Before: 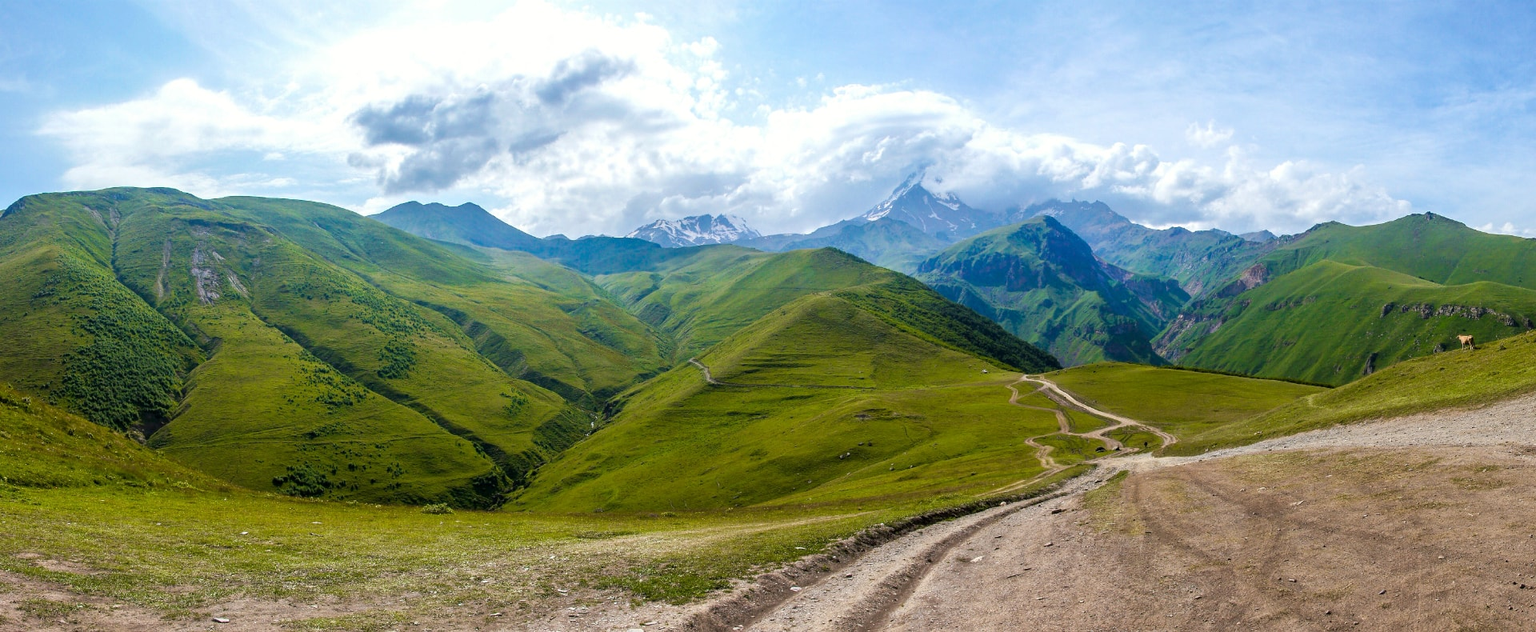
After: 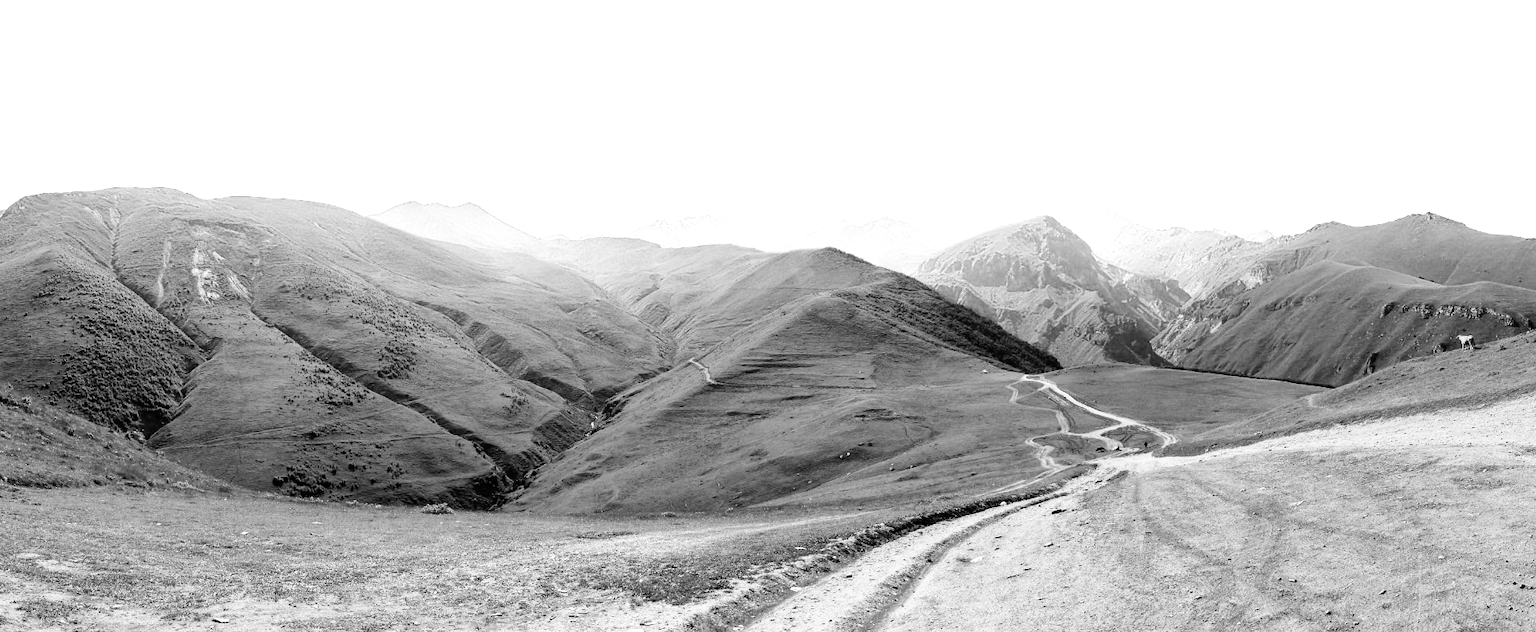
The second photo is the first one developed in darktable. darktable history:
color zones: curves: ch0 [(0, 0.613) (0.01, 0.613) (0.245, 0.448) (0.498, 0.529) (0.642, 0.665) (0.879, 0.777) (0.99, 0.613)]; ch1 [(0, 0) (0.143, 0) (0.286, 0) (0.429, 0) (0.571, 0) (0.714, 0) (0.857, 0)]
base curve: curves: ch0 [(0, 0) (0.007, 0.004) (0.027, 0.03) (0.046, 0.07) (0.207, 0.54) (0.442, 0.872) (0.673, 0.972) (1, 1)], preserve colors none
